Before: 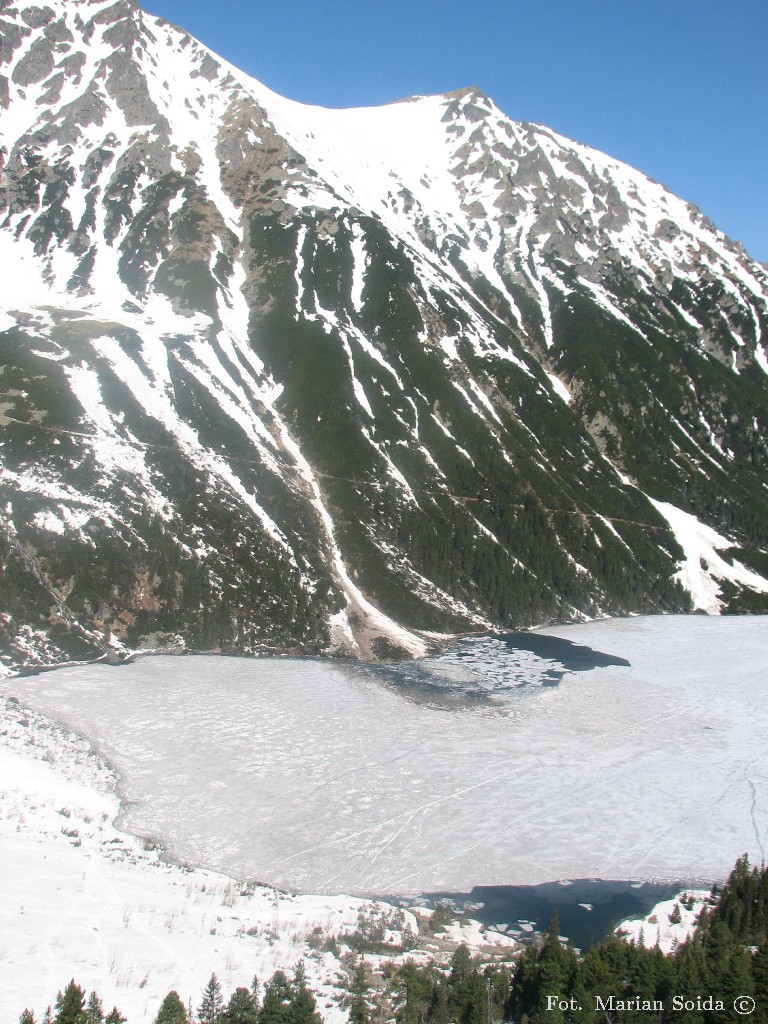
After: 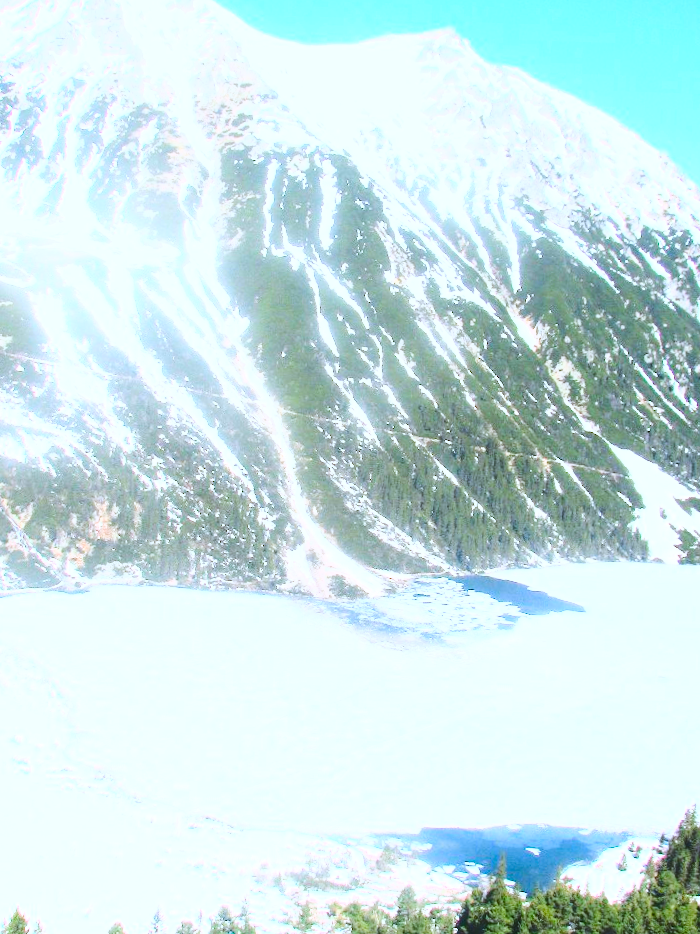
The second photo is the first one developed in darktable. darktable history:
crop and rotate: angle -1.96°, left 3.097%, top 4.154%, right 1.586%, bottom 0.529%
exposure: black level correction -0.002, exposure 1.115 EV, compensate highlight preservation false
color balance rgb: perceptual saturation grading › global saturation 20%, perceptual saturation grading › highlights -25%, perceptual saturation grading › shadows 50%, global vibrance -25%
white balance: red 0.931, blue 1.11
base curve: curves: ch0 [(0, 0) (0.025, 0.046) (0.112, 0.277) (0.467, 0.74) (0.814, 0.929) (1, 0.942)]
tone equalizer: -8 EV -0.417 EV, -7 EV -0.389 EV, -6 EV -0.333 EV, -5 EV -0.222 EV, -3 EV 0.222 EV, -2 EV 0.333 EV, -1 EV 0.389 EV, +0 EV 0.417 EV, edges refinement/feathering 500, mask exposure compensation -1.57 EV, preserve details no
contrast brightness saturation: contrast 0.09, saturation 0.28
